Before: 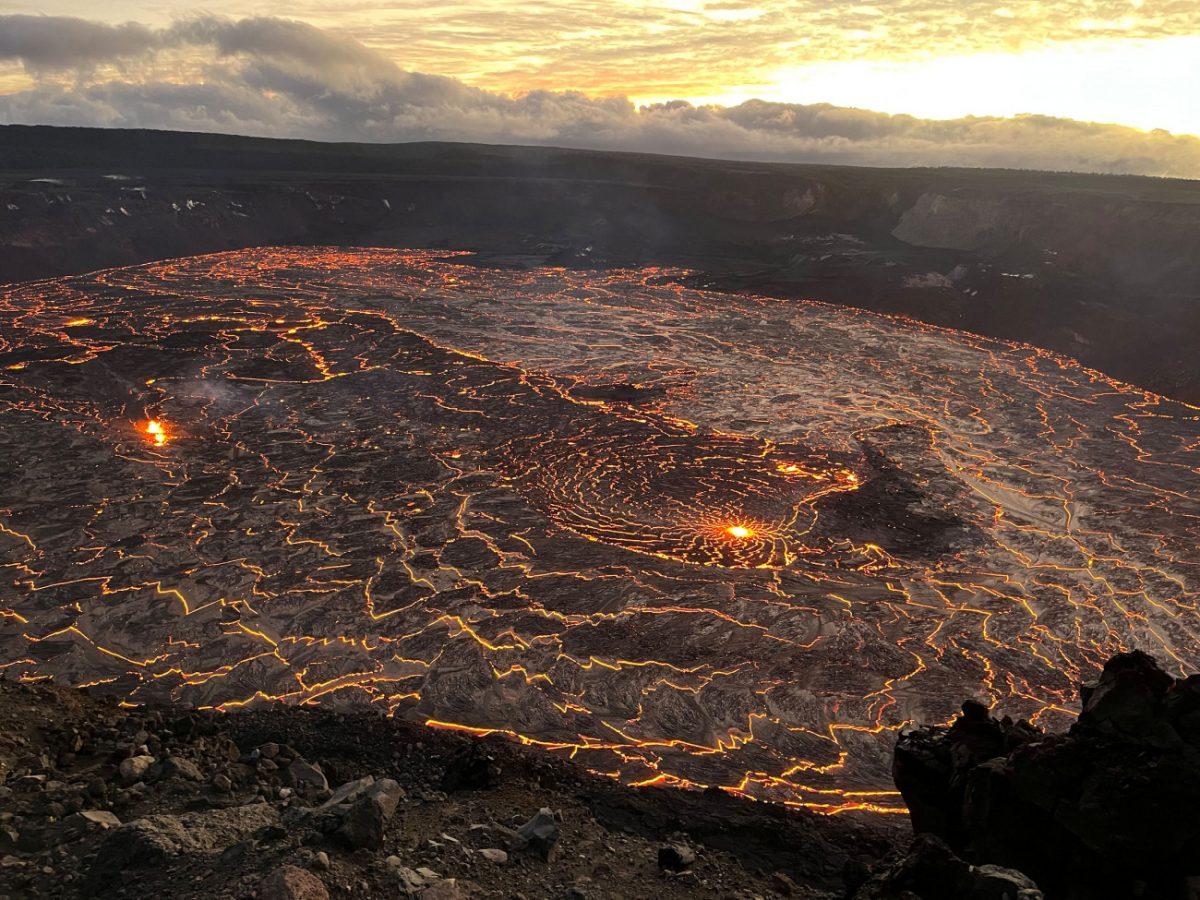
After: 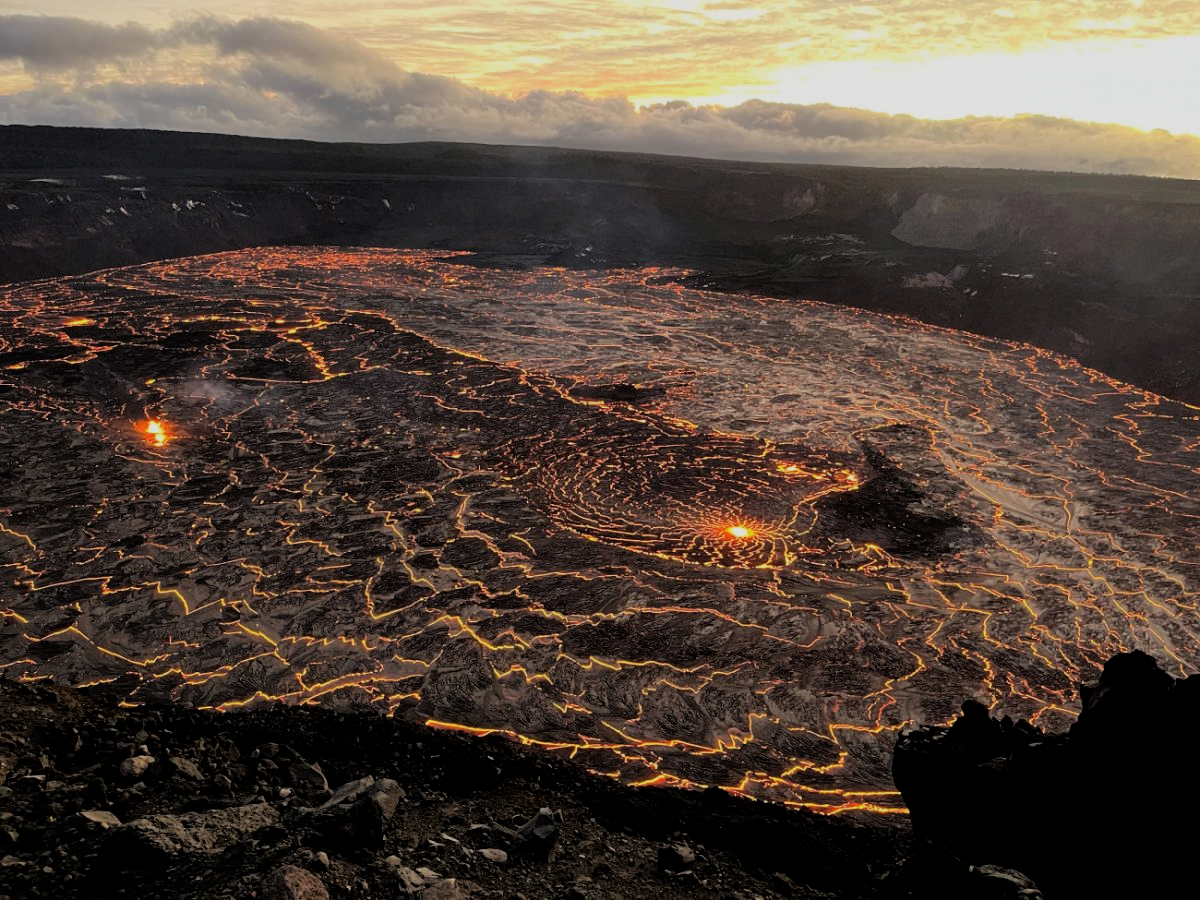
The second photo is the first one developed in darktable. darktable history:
filmic rgb: black relative exposure -7.77 EV, white relative exposure 4.44 EV, target black luminance 0%, hardness 3.76, latitude 50.55%, contrast 1.063, highlights saturation mix 8.75%, shadows ↔ highlights balance -0.219%
